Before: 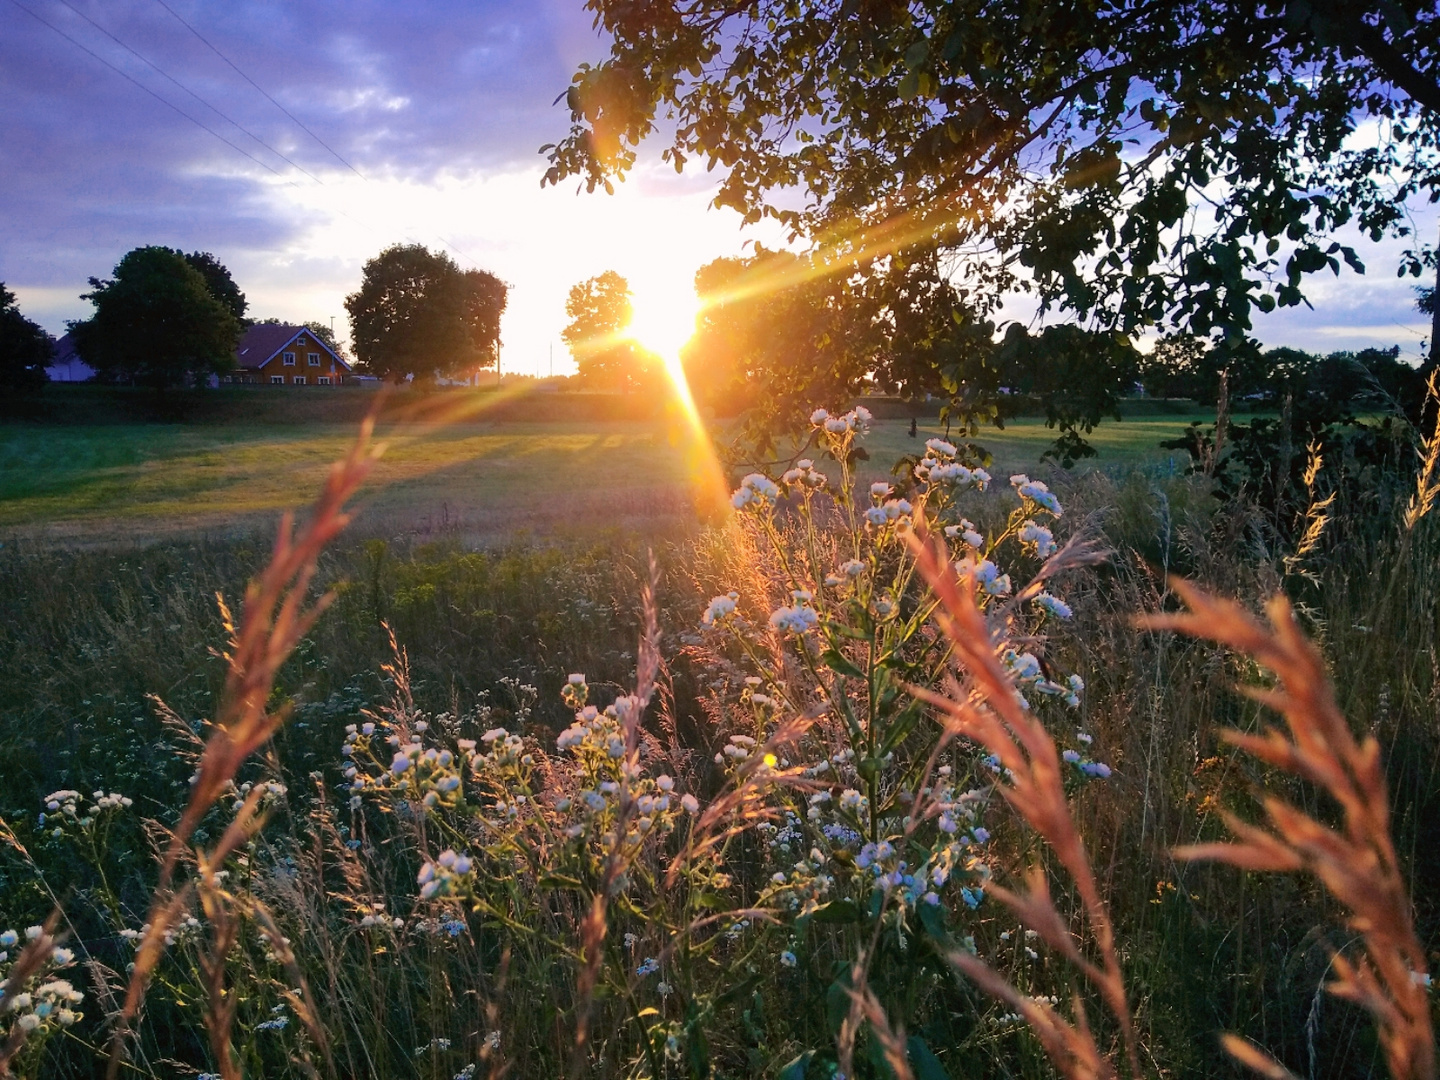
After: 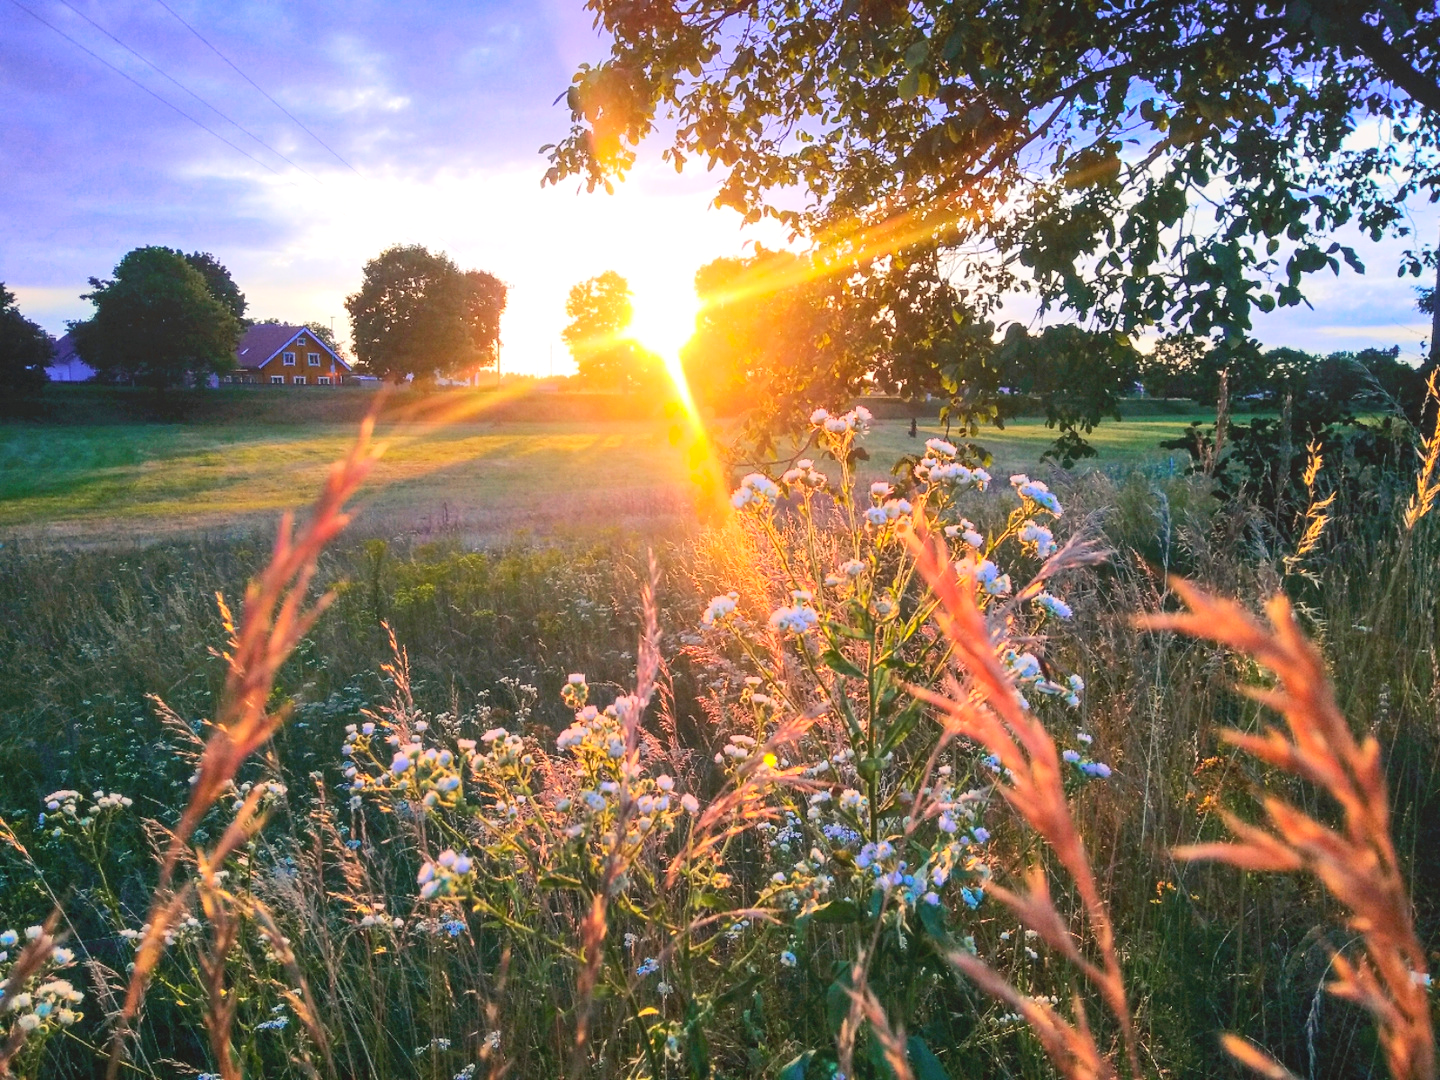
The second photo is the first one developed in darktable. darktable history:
local contrast: highlights 46%, shadows 4%, detail 100%
exposure: exposure 0.608 EV, compensate highlight preservation false
contrast brightness saturation: contrast 0.198, brightness 0.157, saturation 0.226
